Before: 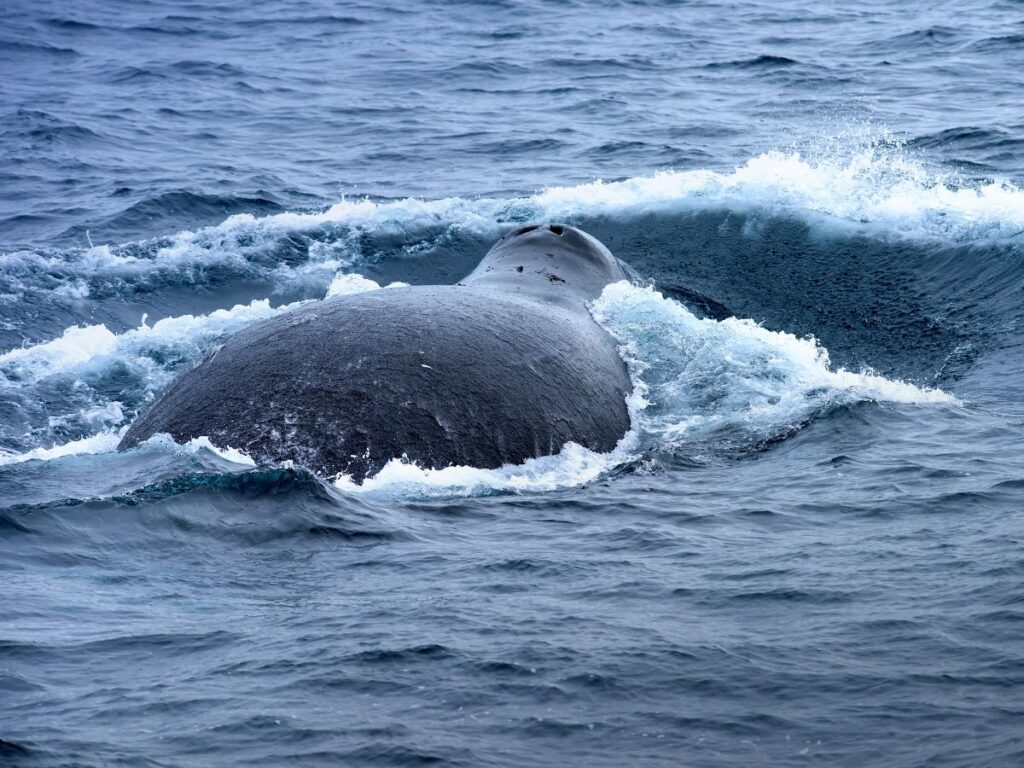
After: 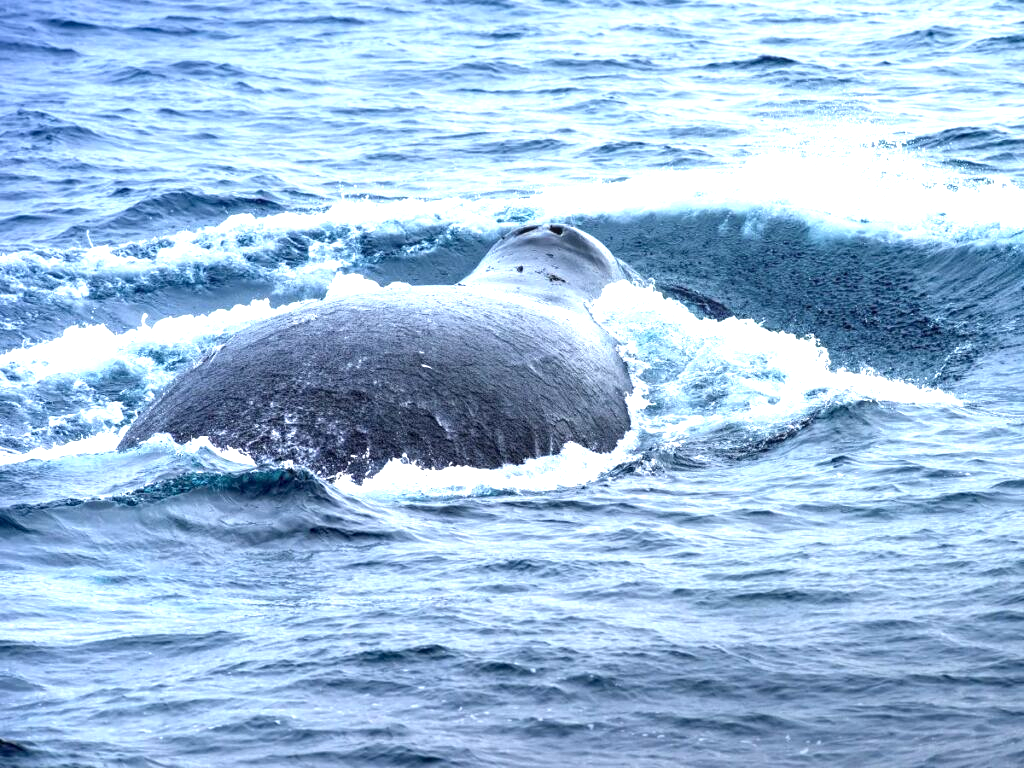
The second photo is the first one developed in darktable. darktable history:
local contrast: on, module defaults
exposure: exposure 1.271 EV, compensate highlight preservation false
